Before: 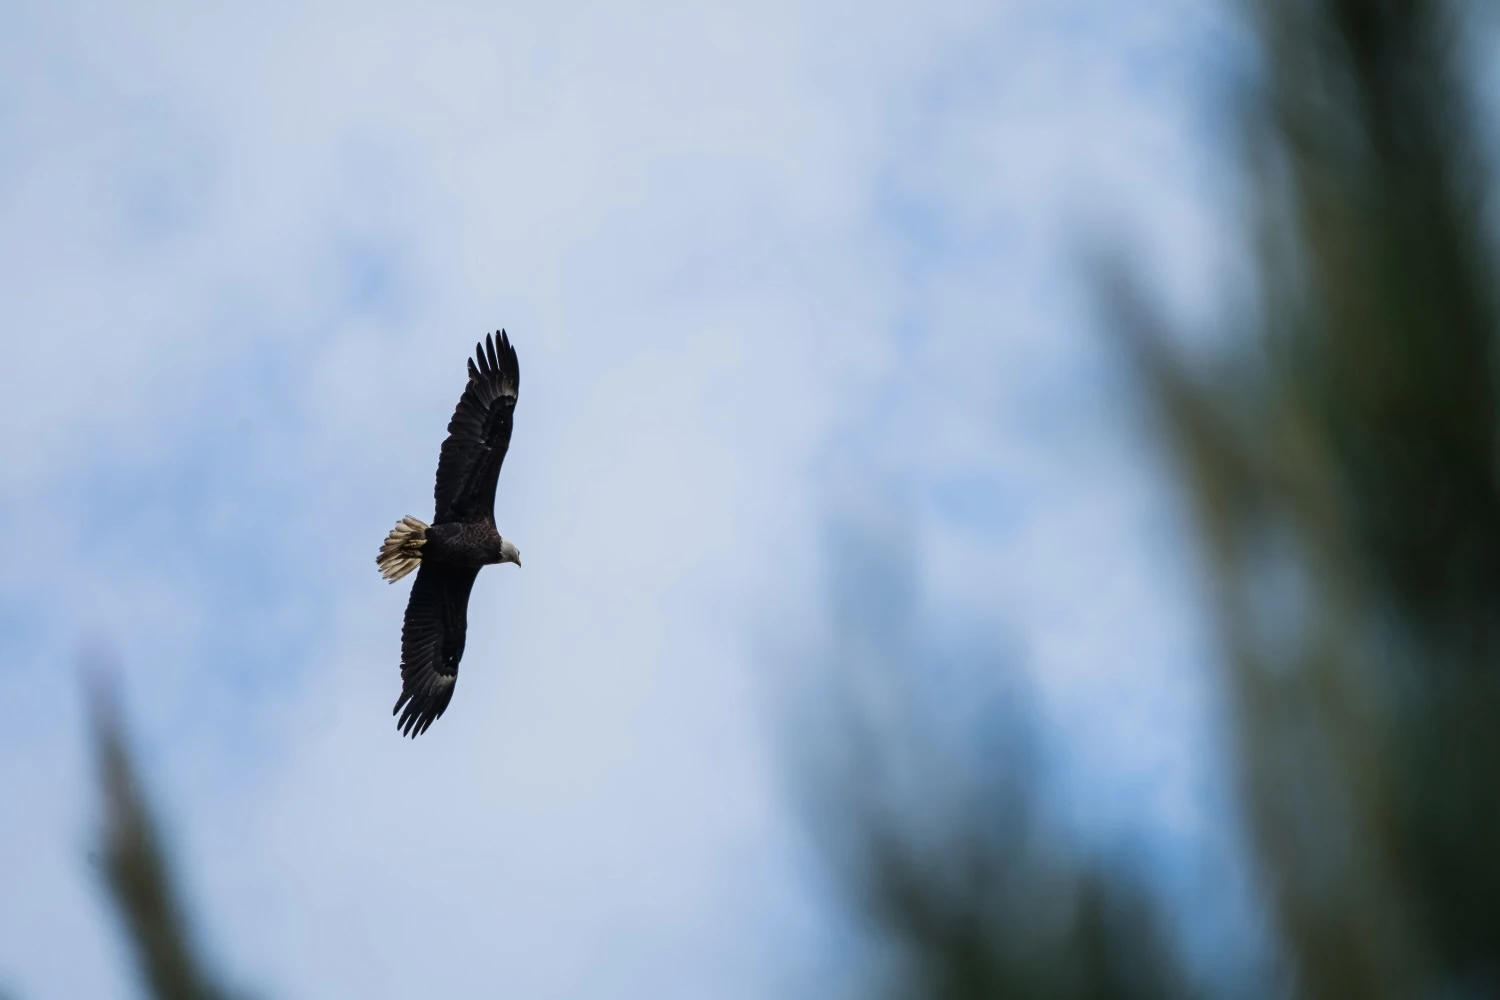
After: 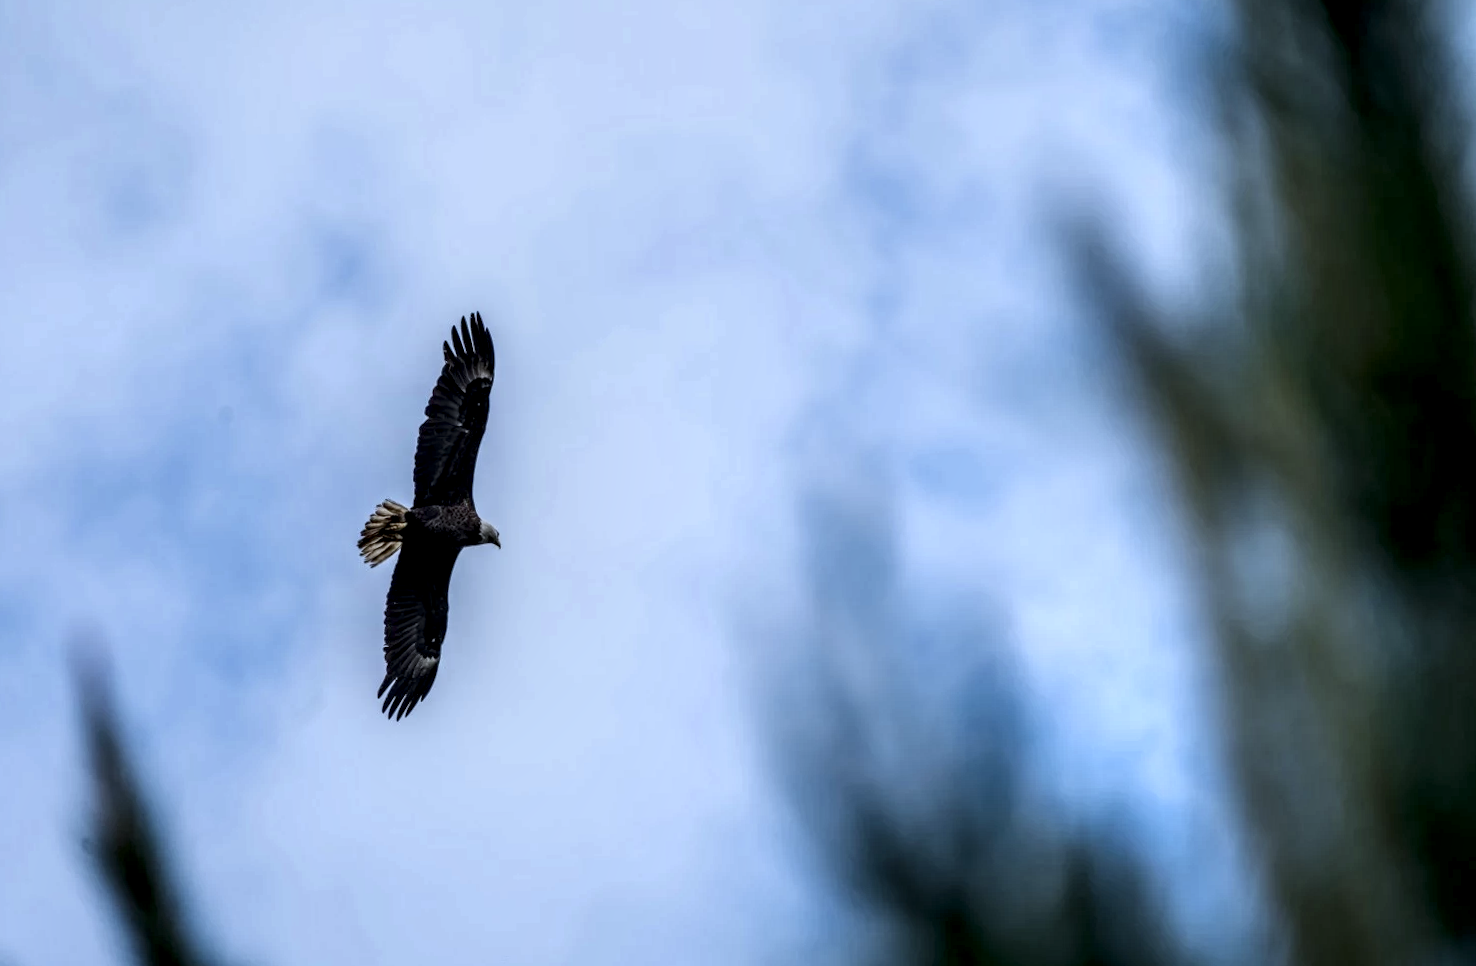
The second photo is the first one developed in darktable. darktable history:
white balance: red 0.954, blue 1.079
rotate and perspective: rotation -1.32°, lens shift (horizontal) -0.031, crop left 0.015, crop right 0.985, crop top 0.047, crop bottom 0.982
local contrast: highlights 19%, detail 186%
